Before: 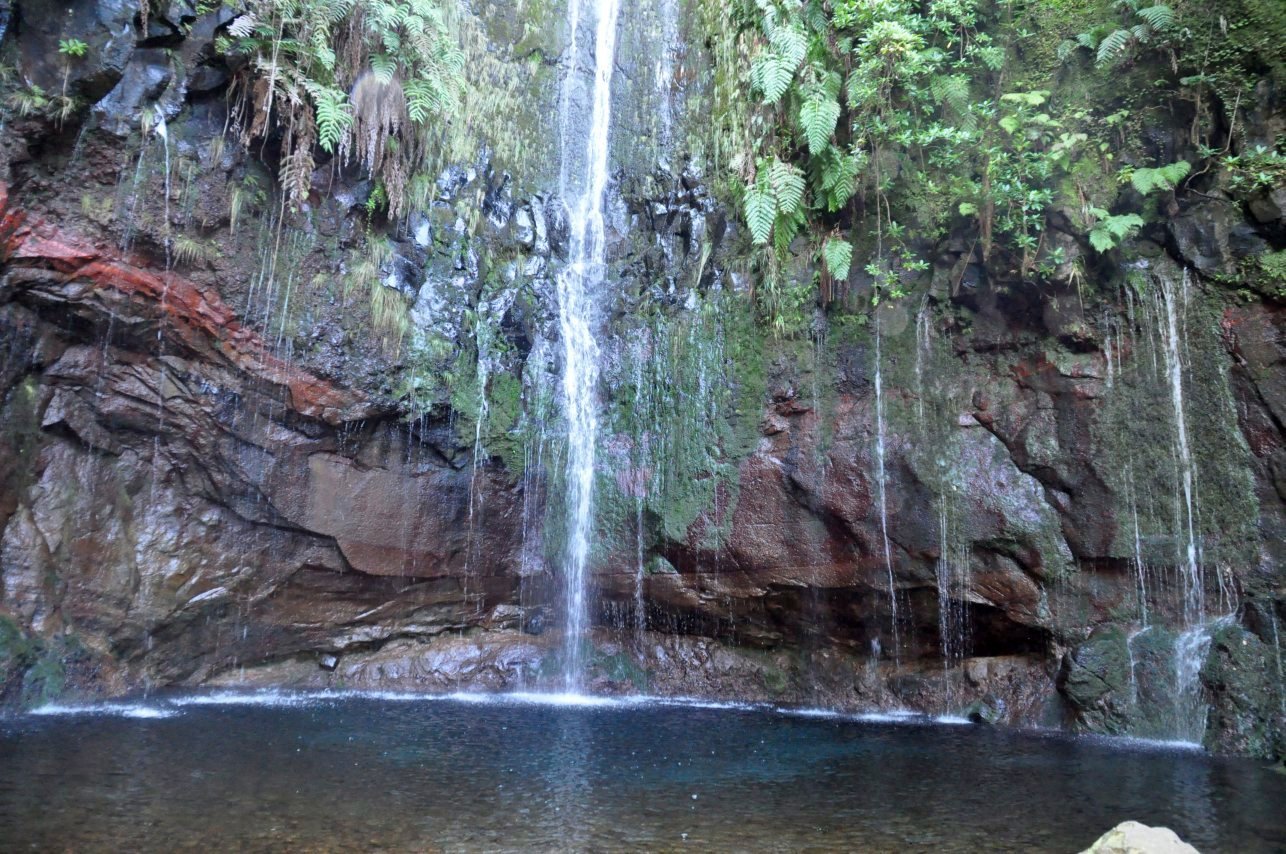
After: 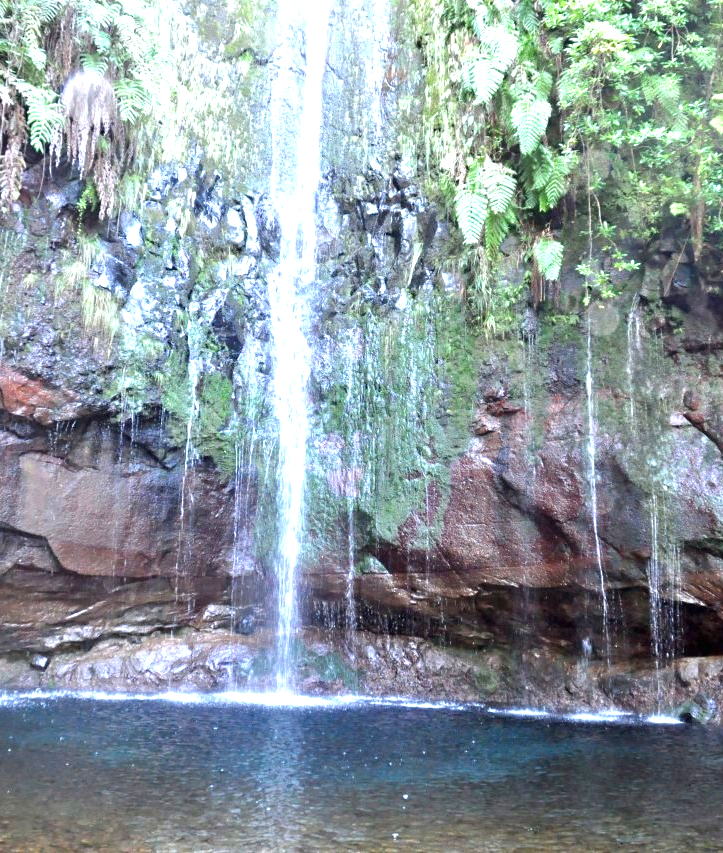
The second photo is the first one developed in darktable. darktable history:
crop and rotate: left 22.516%, right 21.234%
sharpen: radius 5.325, amount 0.312, threshold 26.433
exposure: black level correction 0, exposure 1.1 EV, compensate exposure bias true, compensate highlight preservation false
